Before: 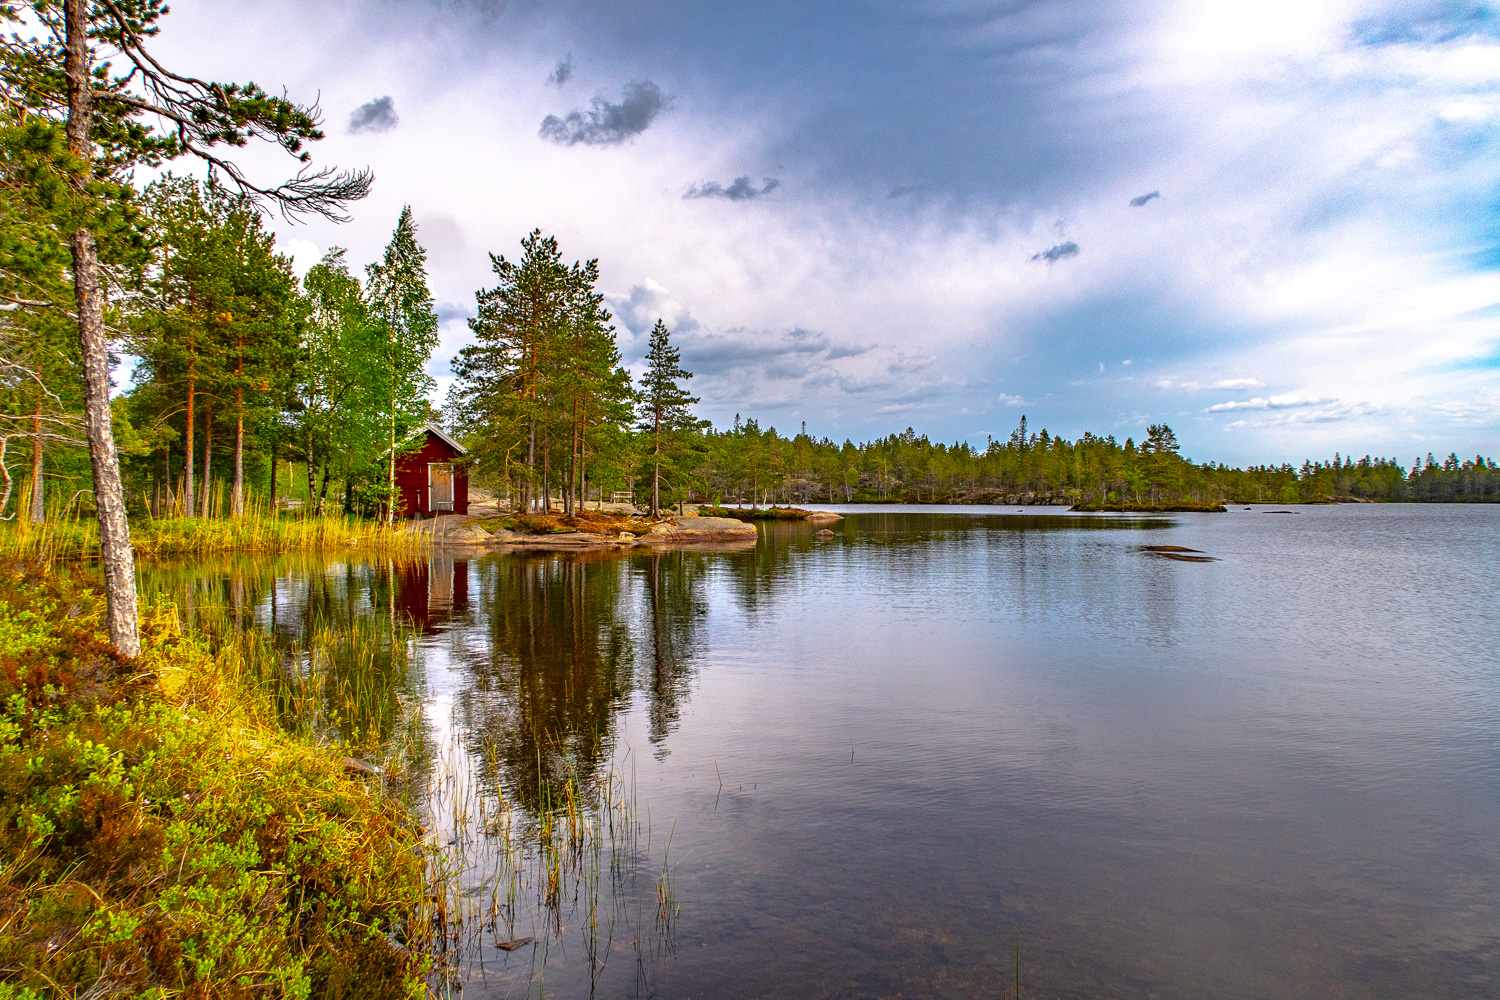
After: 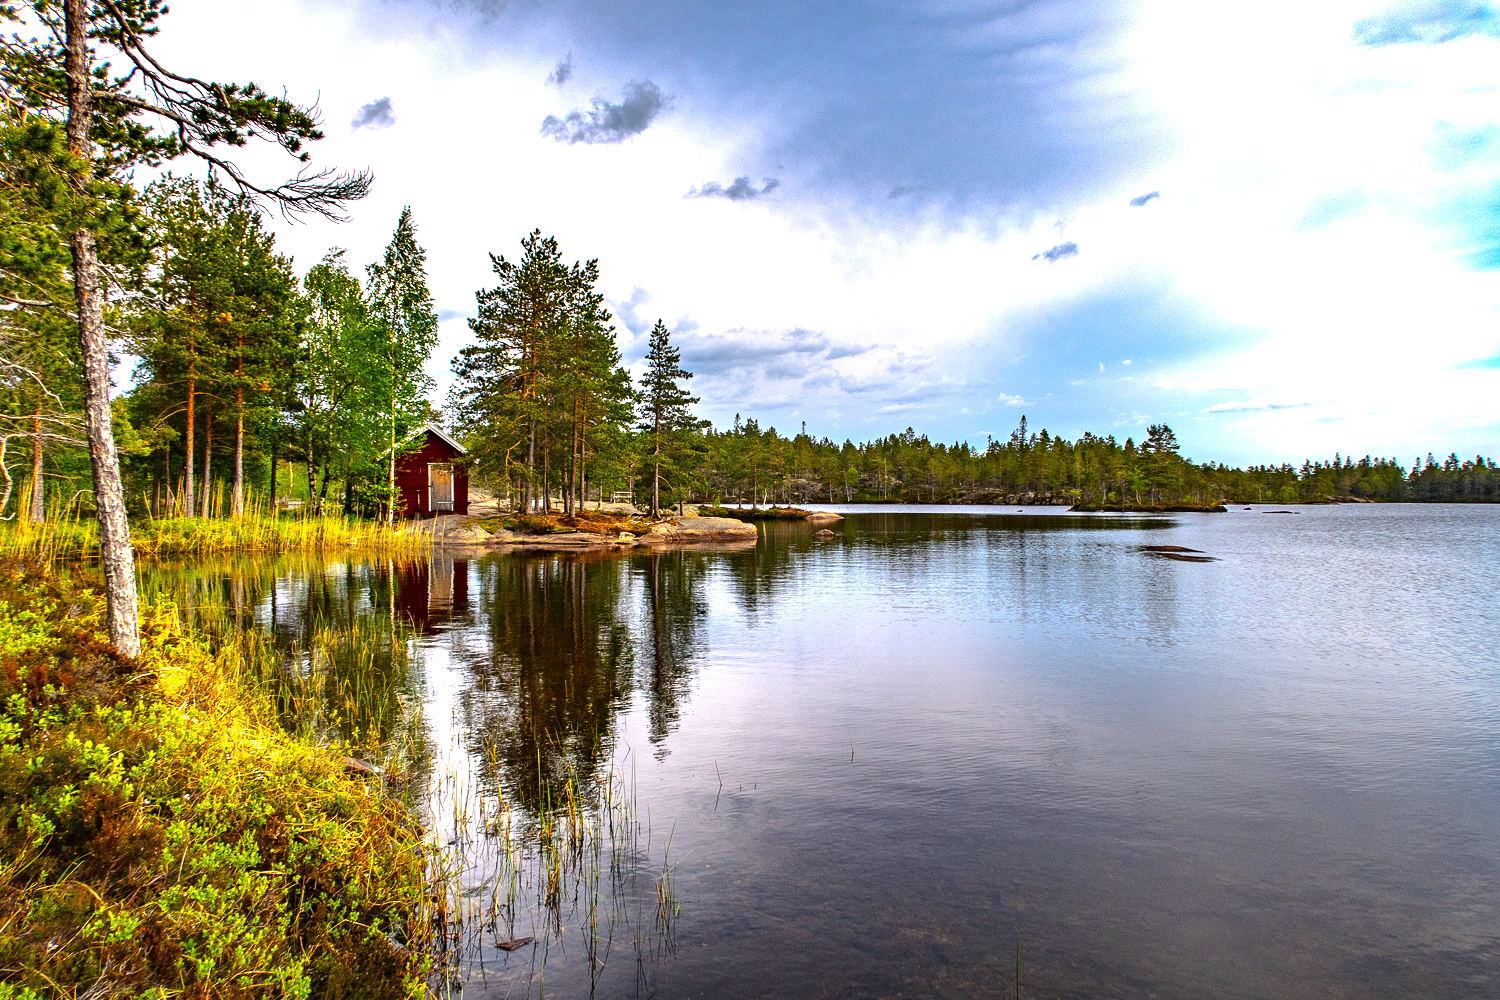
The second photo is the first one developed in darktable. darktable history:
tone equalizer: -8 EV -0.75 EV, -7 EV -0.7 EV, -6 EV -0.6 EV, -5 EV -0.4 EV, -3 EV 0.4 EV, -2 EV 0.6 EV, -1 EV 0.7 EV, +0 EV 0.75 EV, edges refinement/feathering 500, mask exposure compensation -1.57 EV, preserve details no
white balance: red 0.982, blue 1.018
